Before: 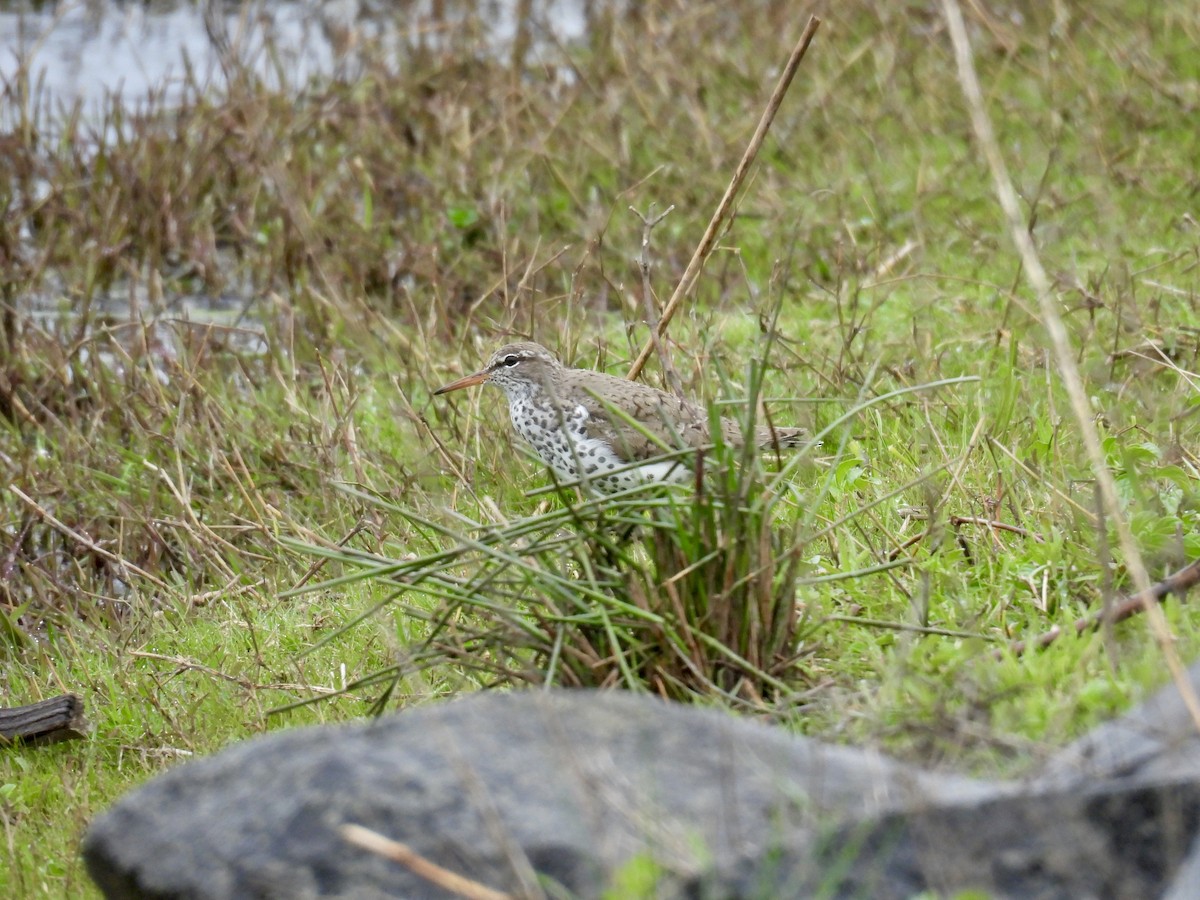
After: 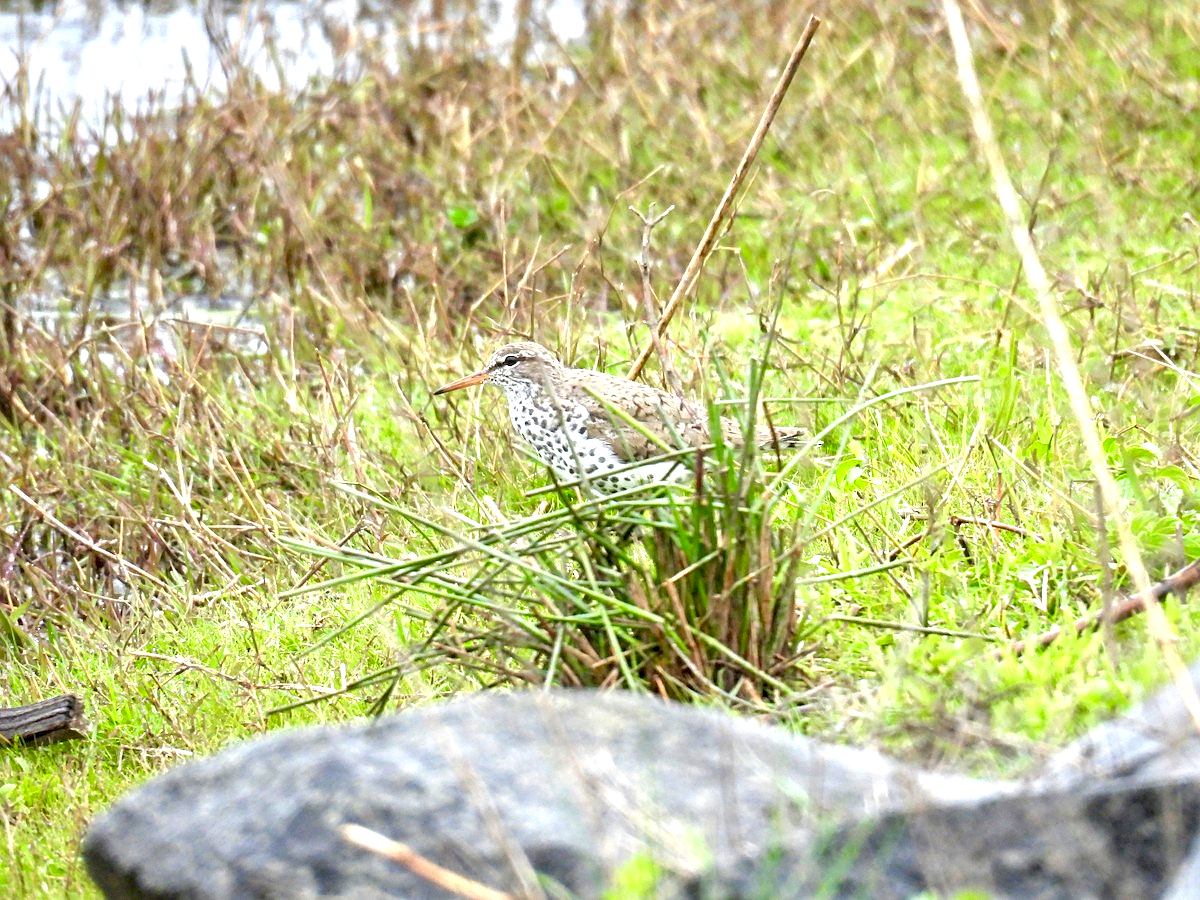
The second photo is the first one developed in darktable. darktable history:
sharpen: on, module defaults
exposure: black level correction 0, exposure 1.1 EV, compensate highlight preservation false
local contrast: highlights 100%, shadows 100%, detail 120%, midtone range 0.2
